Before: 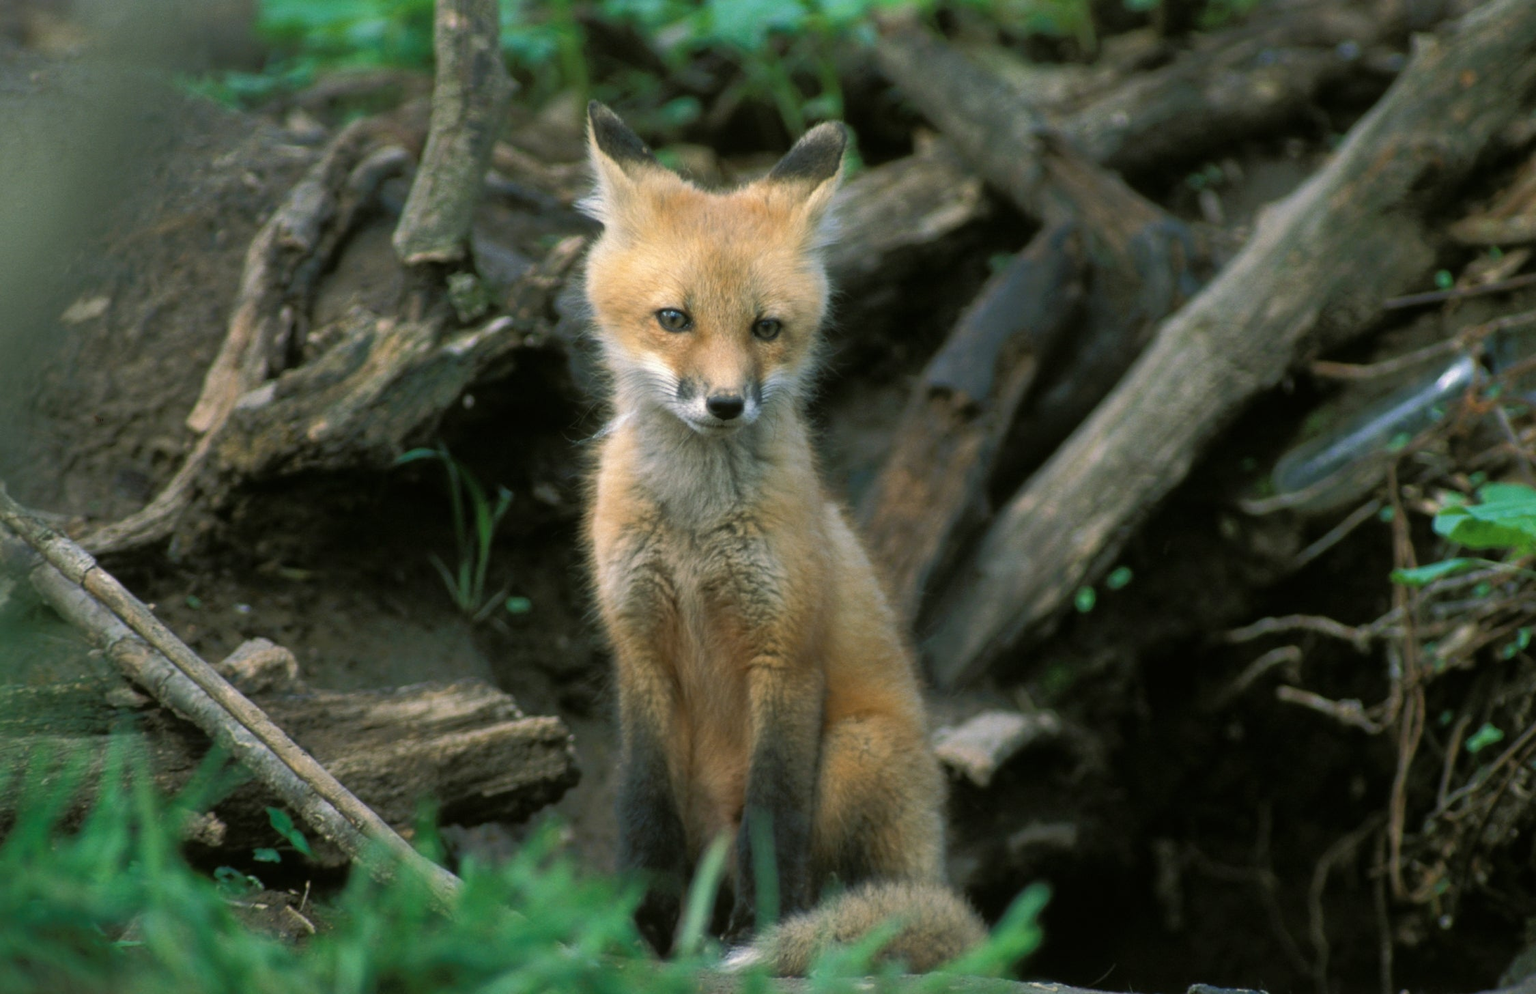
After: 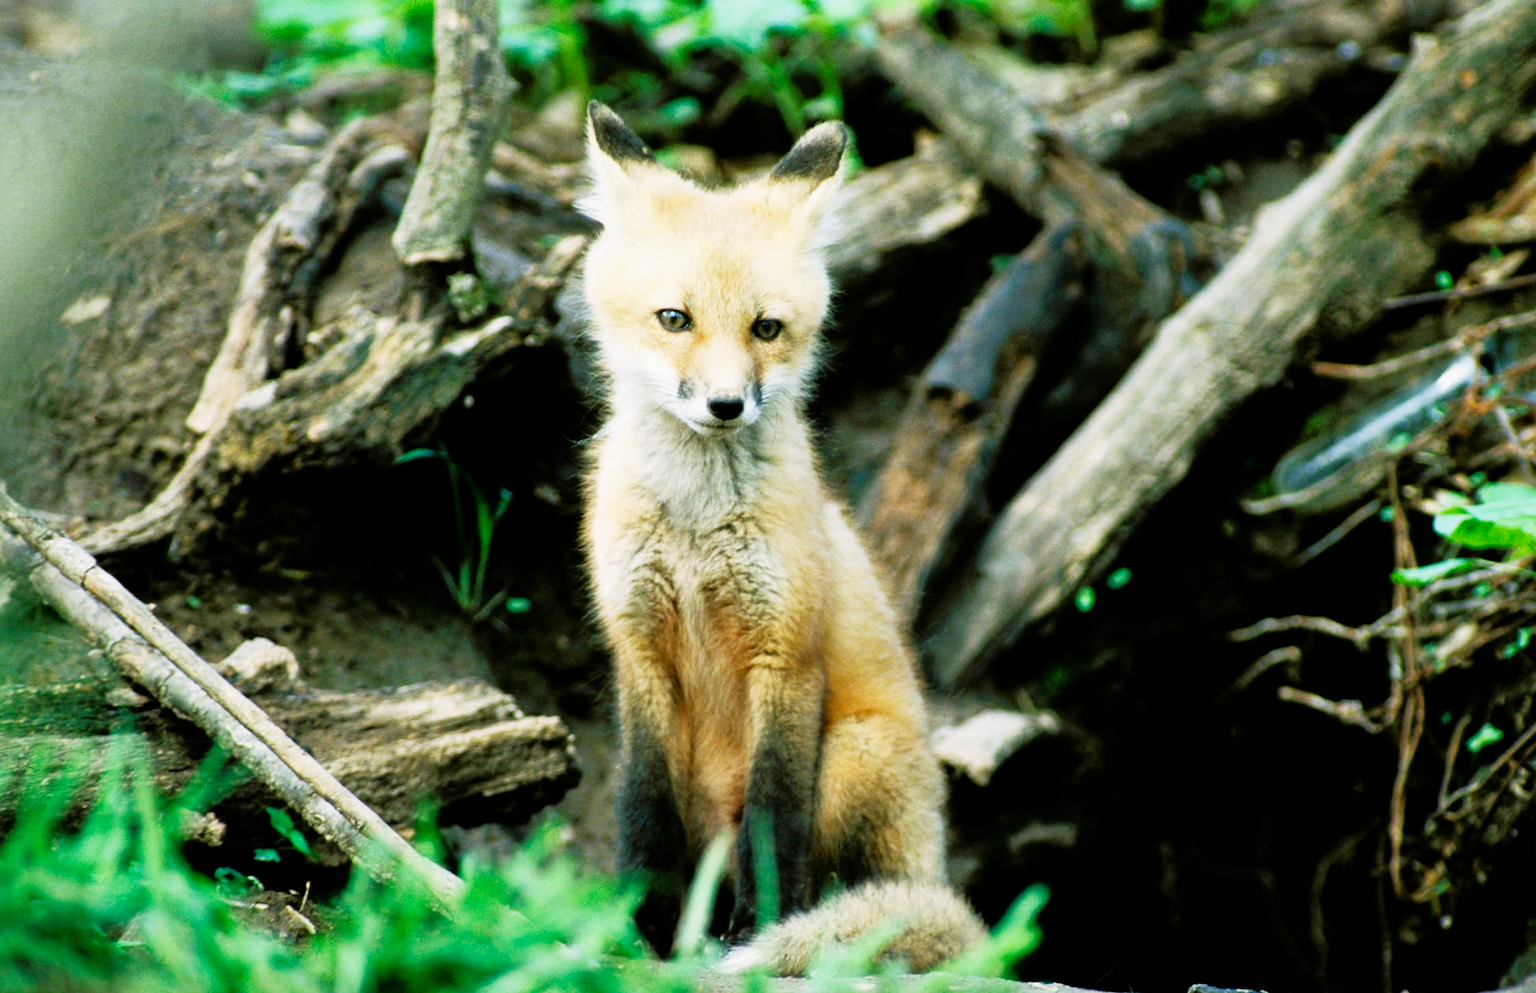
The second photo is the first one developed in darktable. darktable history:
exposure: black level correction 0, exposure 1.3 EV, compensate exposure bias true, compensate highlight preservation false
color balance: lift [0.991, 1, 1, 1], gamma [0.996, 1, 1, 1], input saturation 98.52%, contrast 20.34%, output saturation 103.72%
sigmoid: contrast 1.7, skew -0.2, preserve hue 0%, red attenuation 0.1, red rotation 0.035, green attenuation 0.1, green rotation -0.017, blue attenuation 0.15, blue rotation -0.052, base primaries Rec2020
